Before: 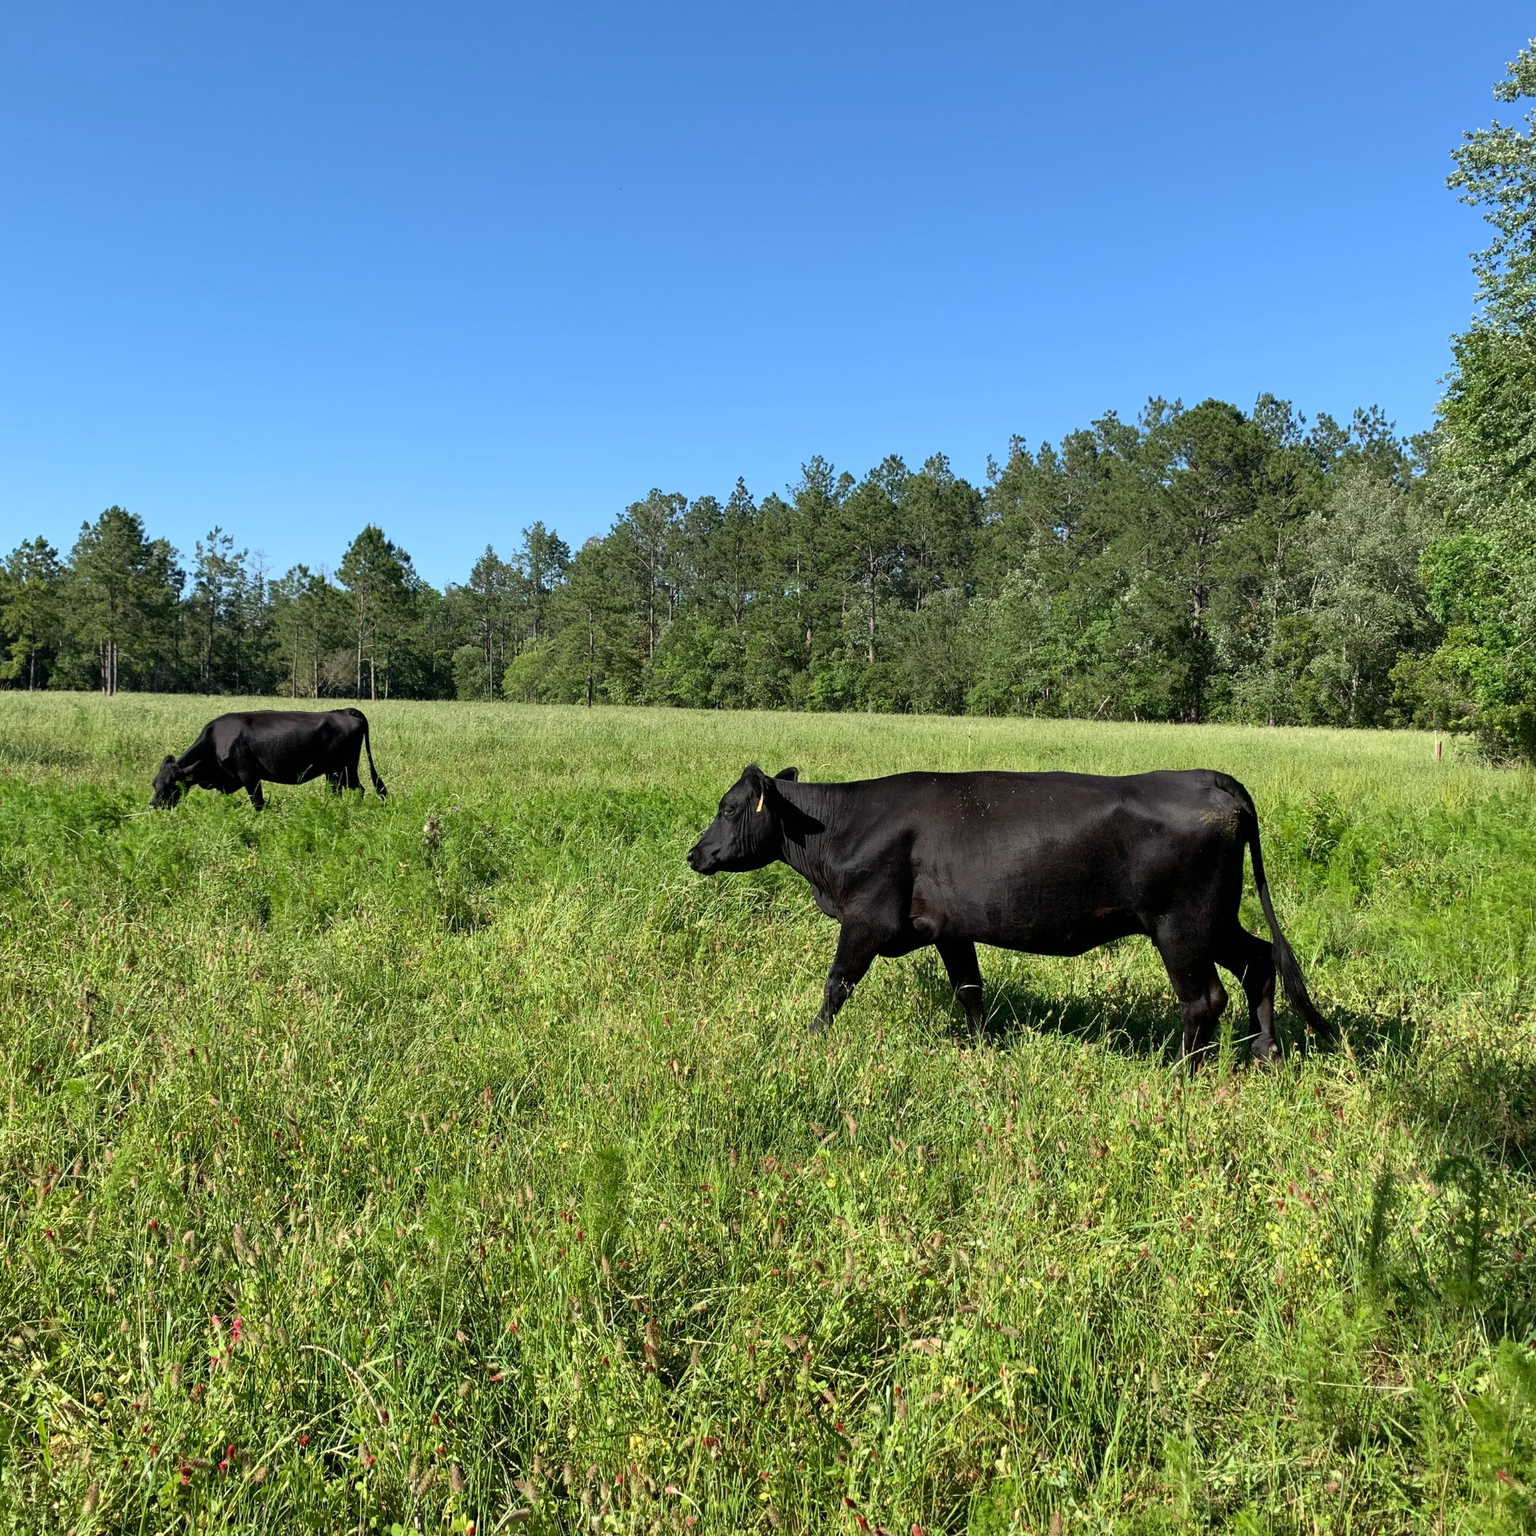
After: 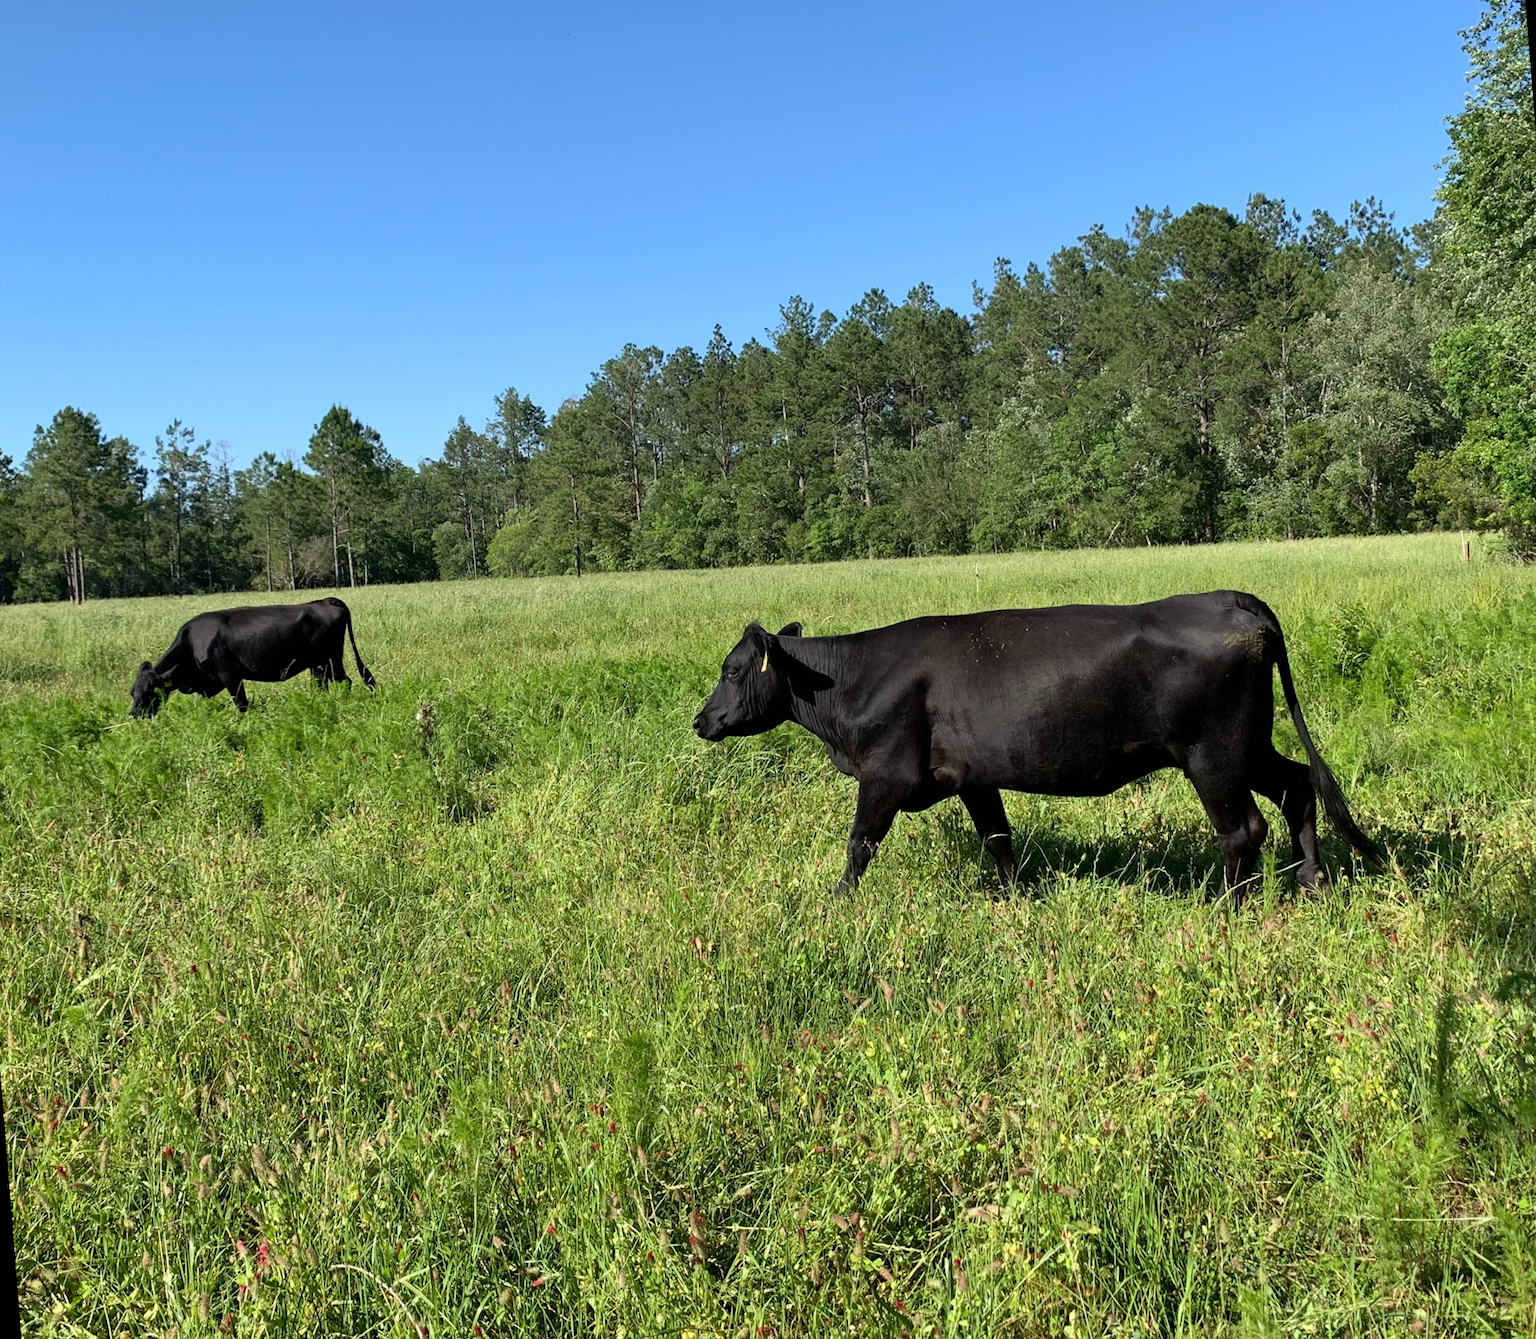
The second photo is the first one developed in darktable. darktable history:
crop and rotate: top 6.25%
rotate and perspective: rotation -4.57°, crop left 0.054, crop right 0.944, crop top 0.087, crop bottom 0.914
